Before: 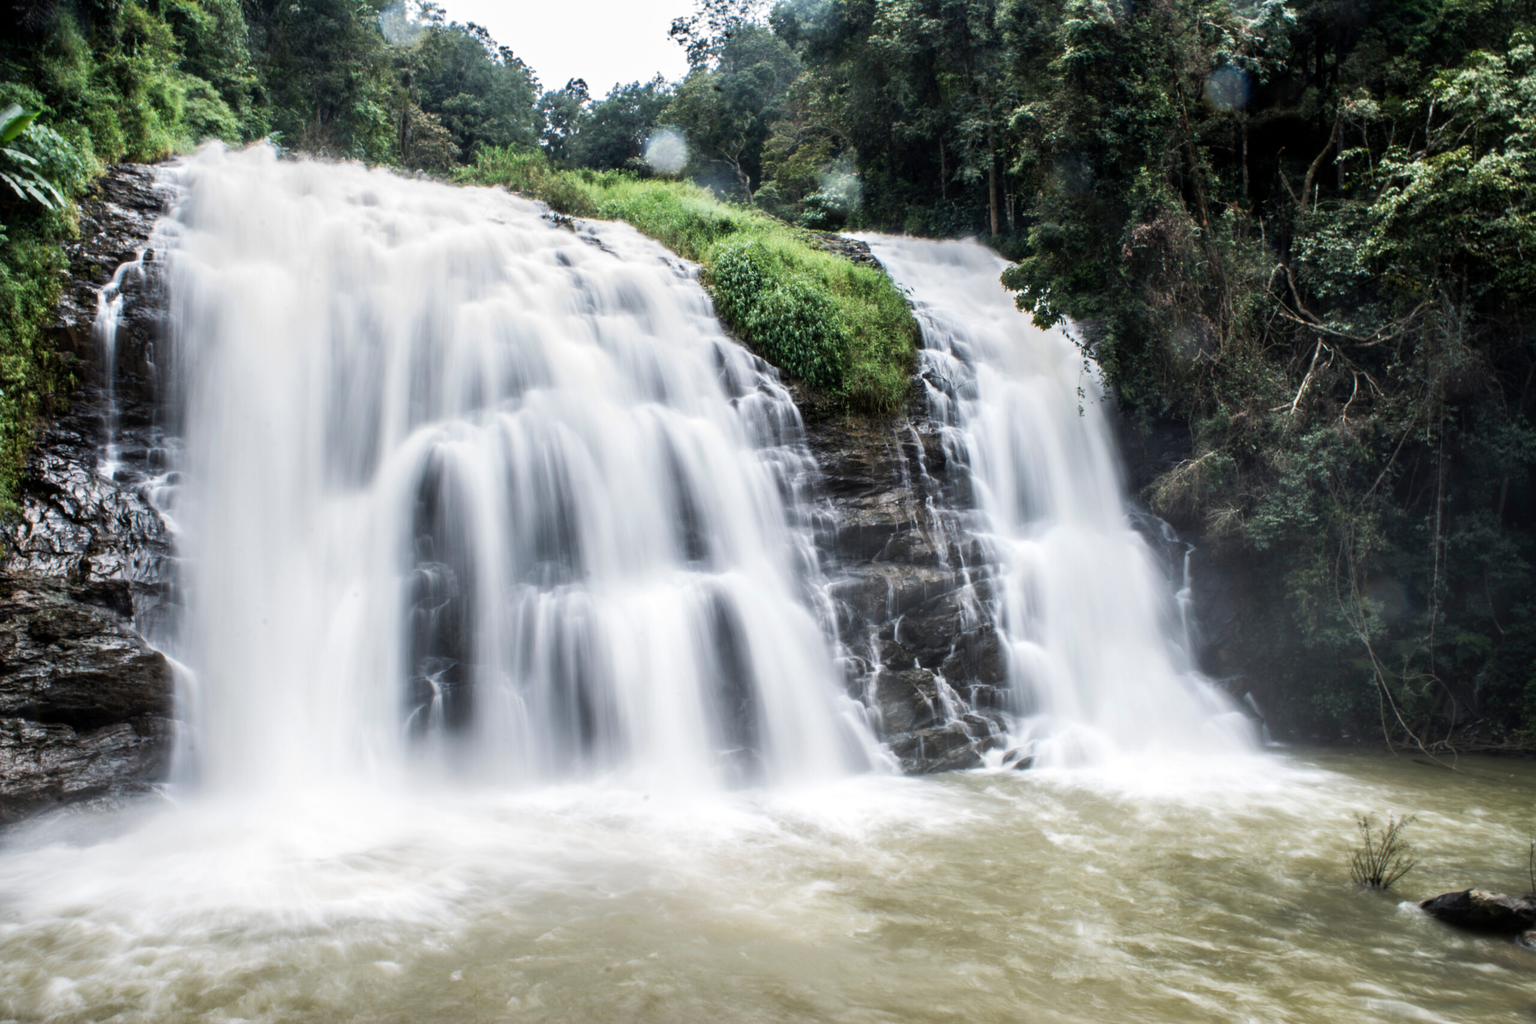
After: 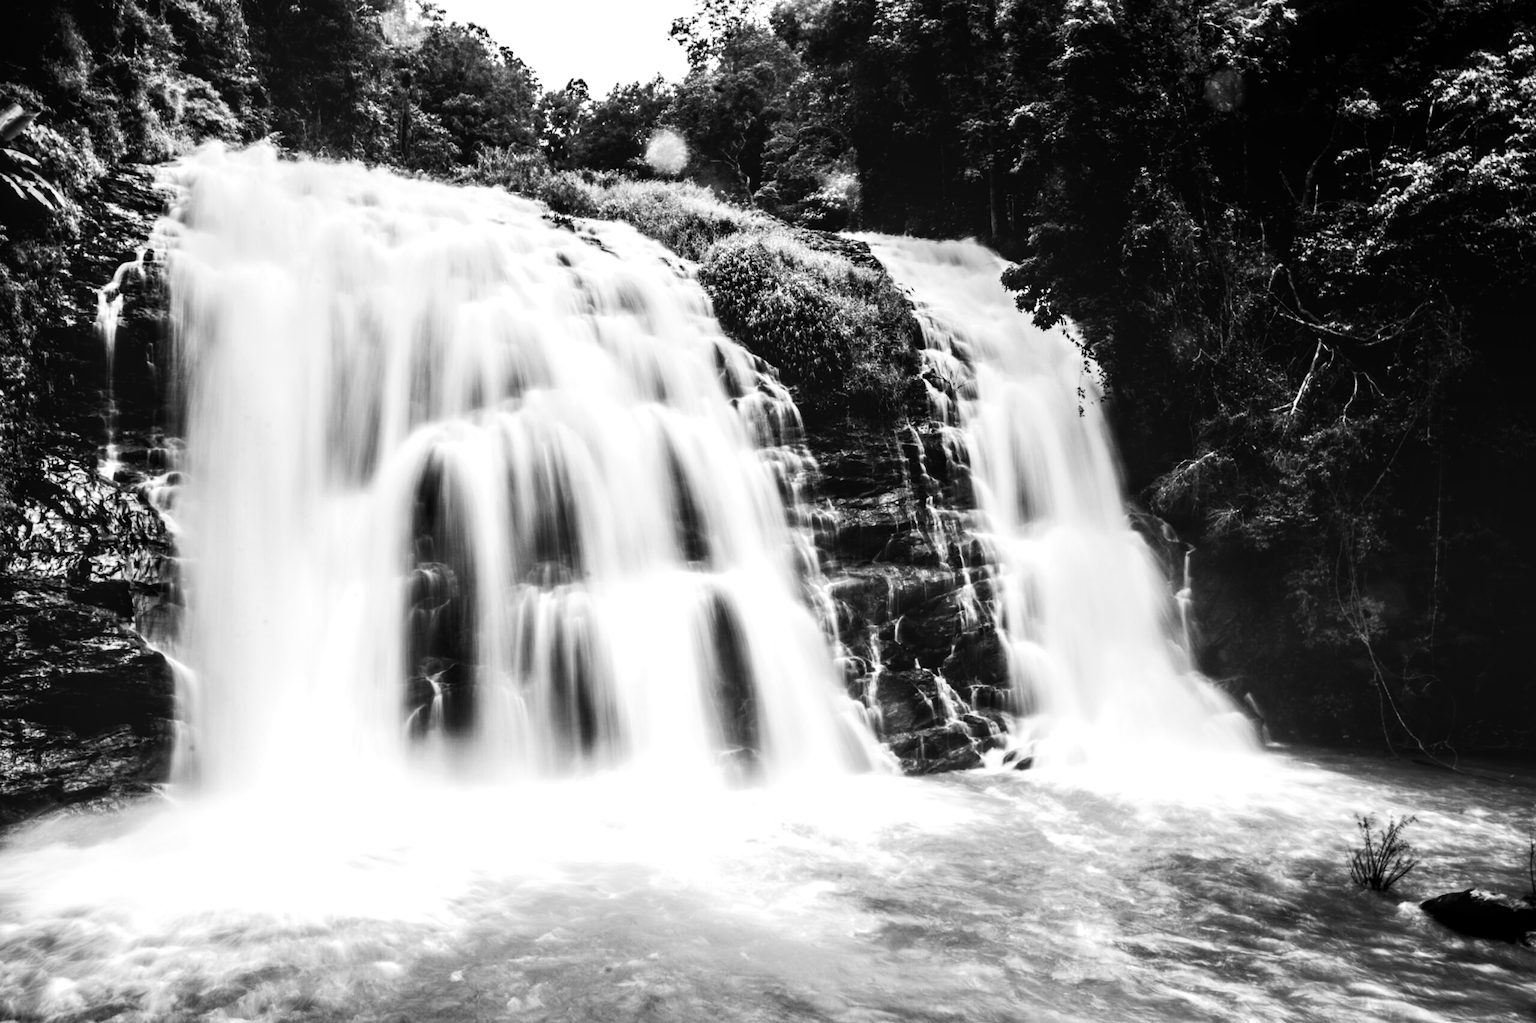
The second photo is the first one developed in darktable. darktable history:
contrast brightness saturation: contrast 0.02, brightness -1, saturation -1
crop: bottom 0.071%
white balance: emerald 1
base curve: curves: ch0 [(0, 0) (0.028, 0.03) (0.121, 0.232) (0.46, 0.748) (0.859, 0.968) (1, 1)], preserve colors none
exposure: black level correction -0.002, exposure 0.708 EV, compensate exposure bias true, compensate highlight preservation false
monochrome: a -3.63, b -0.465
local contrast: on, module defaults
